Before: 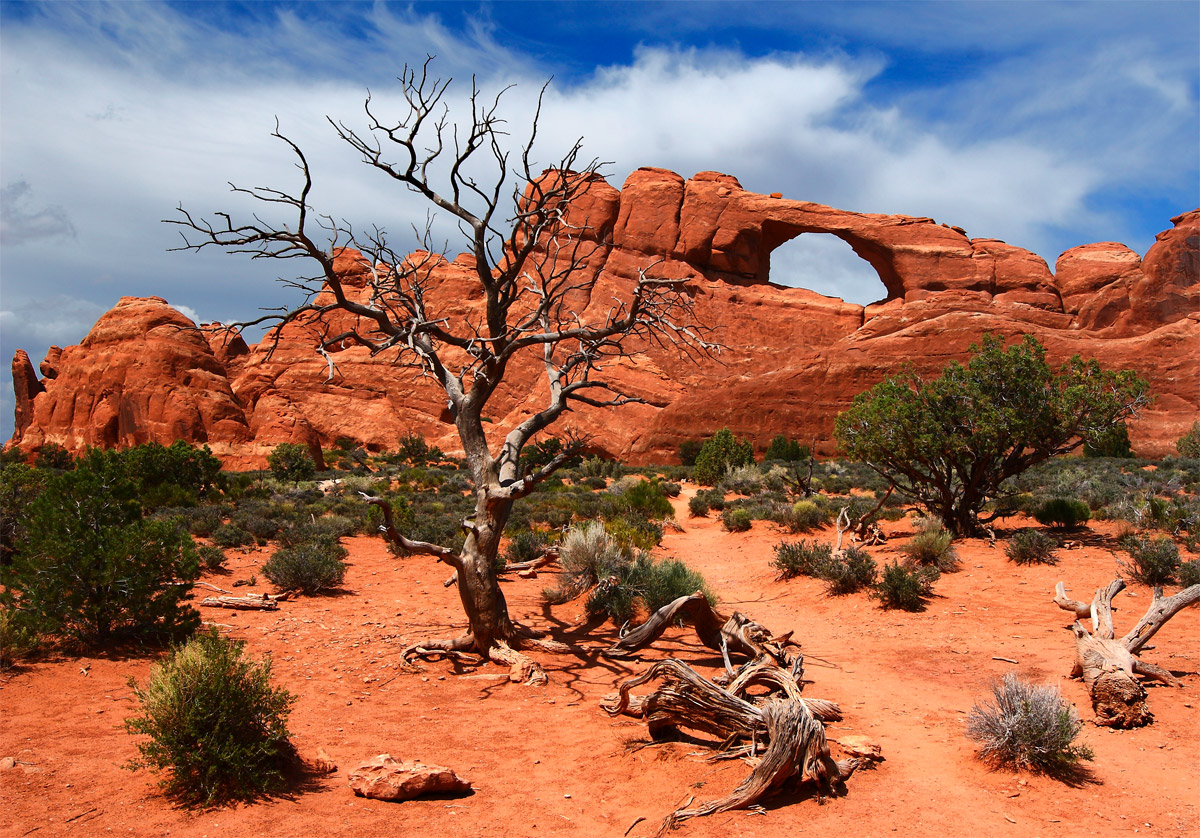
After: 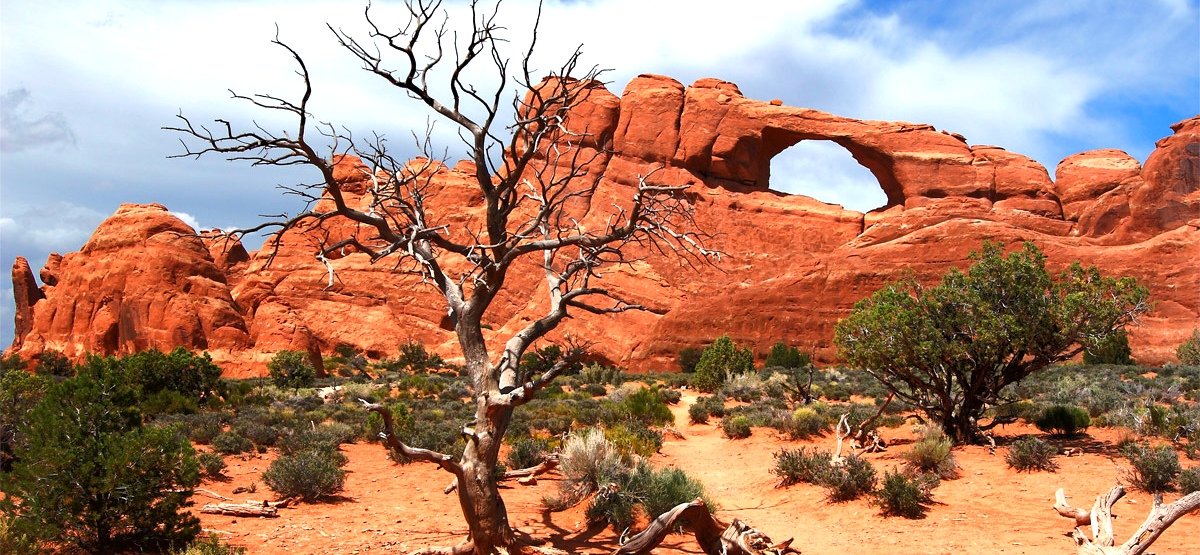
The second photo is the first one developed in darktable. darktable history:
tone equalizer: -8 EV -1.86 EV, -7 EV -1.16 EV, -6 EV -1.64 EV
crop: top 11.131%, bottom 22.567%
exposure: black level correction 0, exposure 0.701 EV, compensate highlight preservation false
